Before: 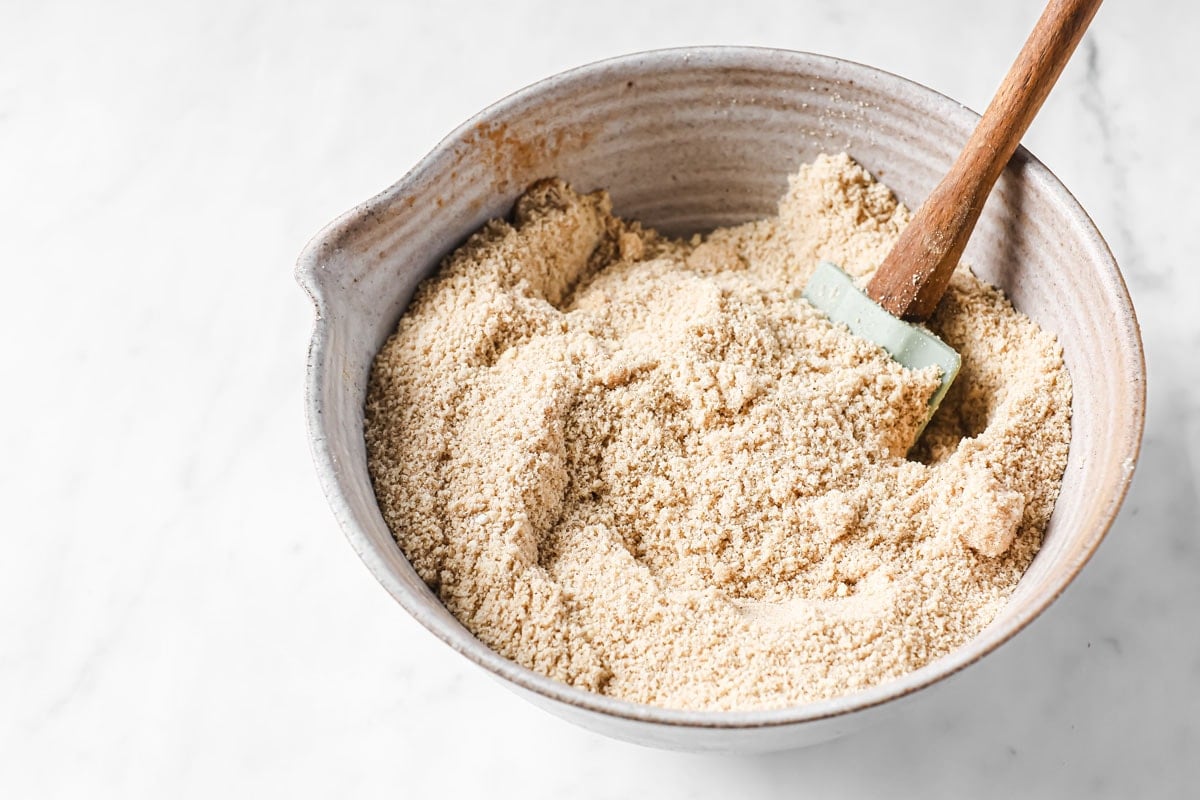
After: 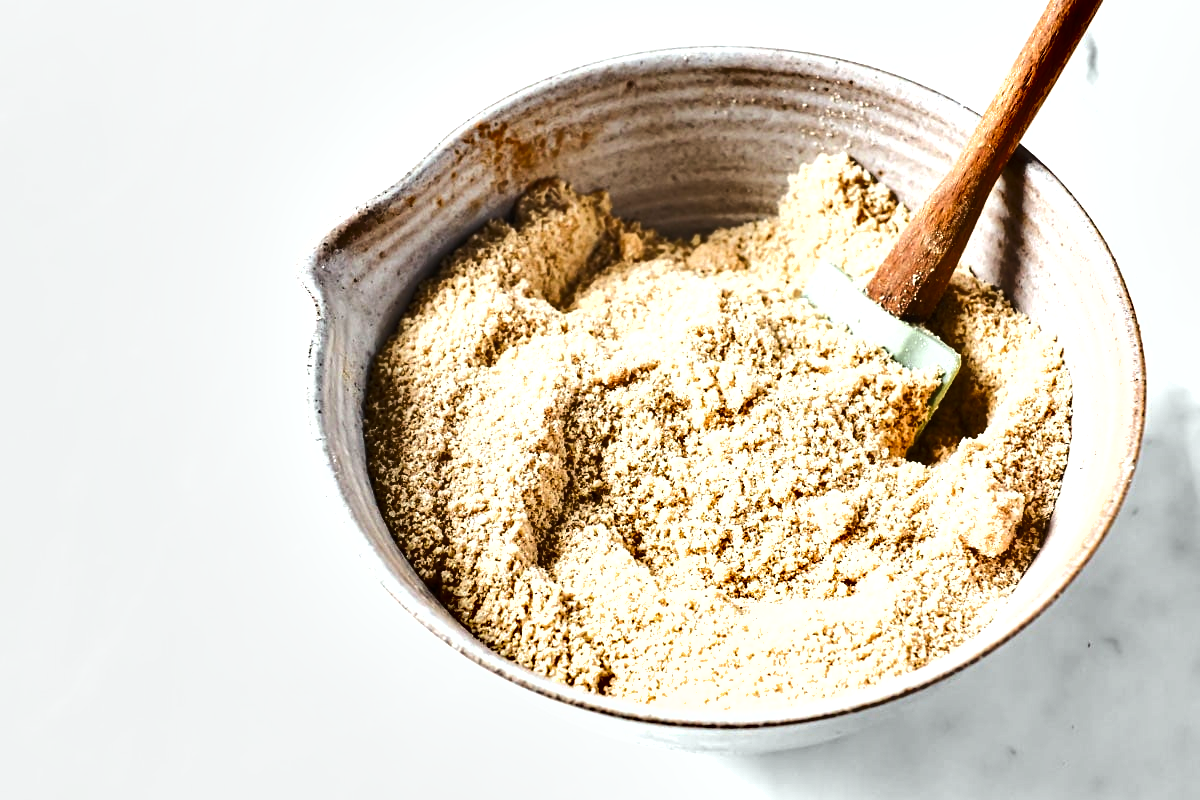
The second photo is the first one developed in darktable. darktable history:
shadows and highlights: soften with gaussian
tone equalizer: -8 EV -0.75 EV, -7 EV -0.7 EV, -6 EV -0.6 EV, -5 EV -0.4 EV, -3 EV 0.4 EV, -2 EV 0.6 EV, -1 EV 0.7 EV, +0 EV 0.75 EV, edges refinement/feathering 500, mask exposure compensation -1.57 EV, preserve details no
white balance: red 0.978, blue 0.999
contrast brightness saturation: brightness 0.09, saturation 0.19
